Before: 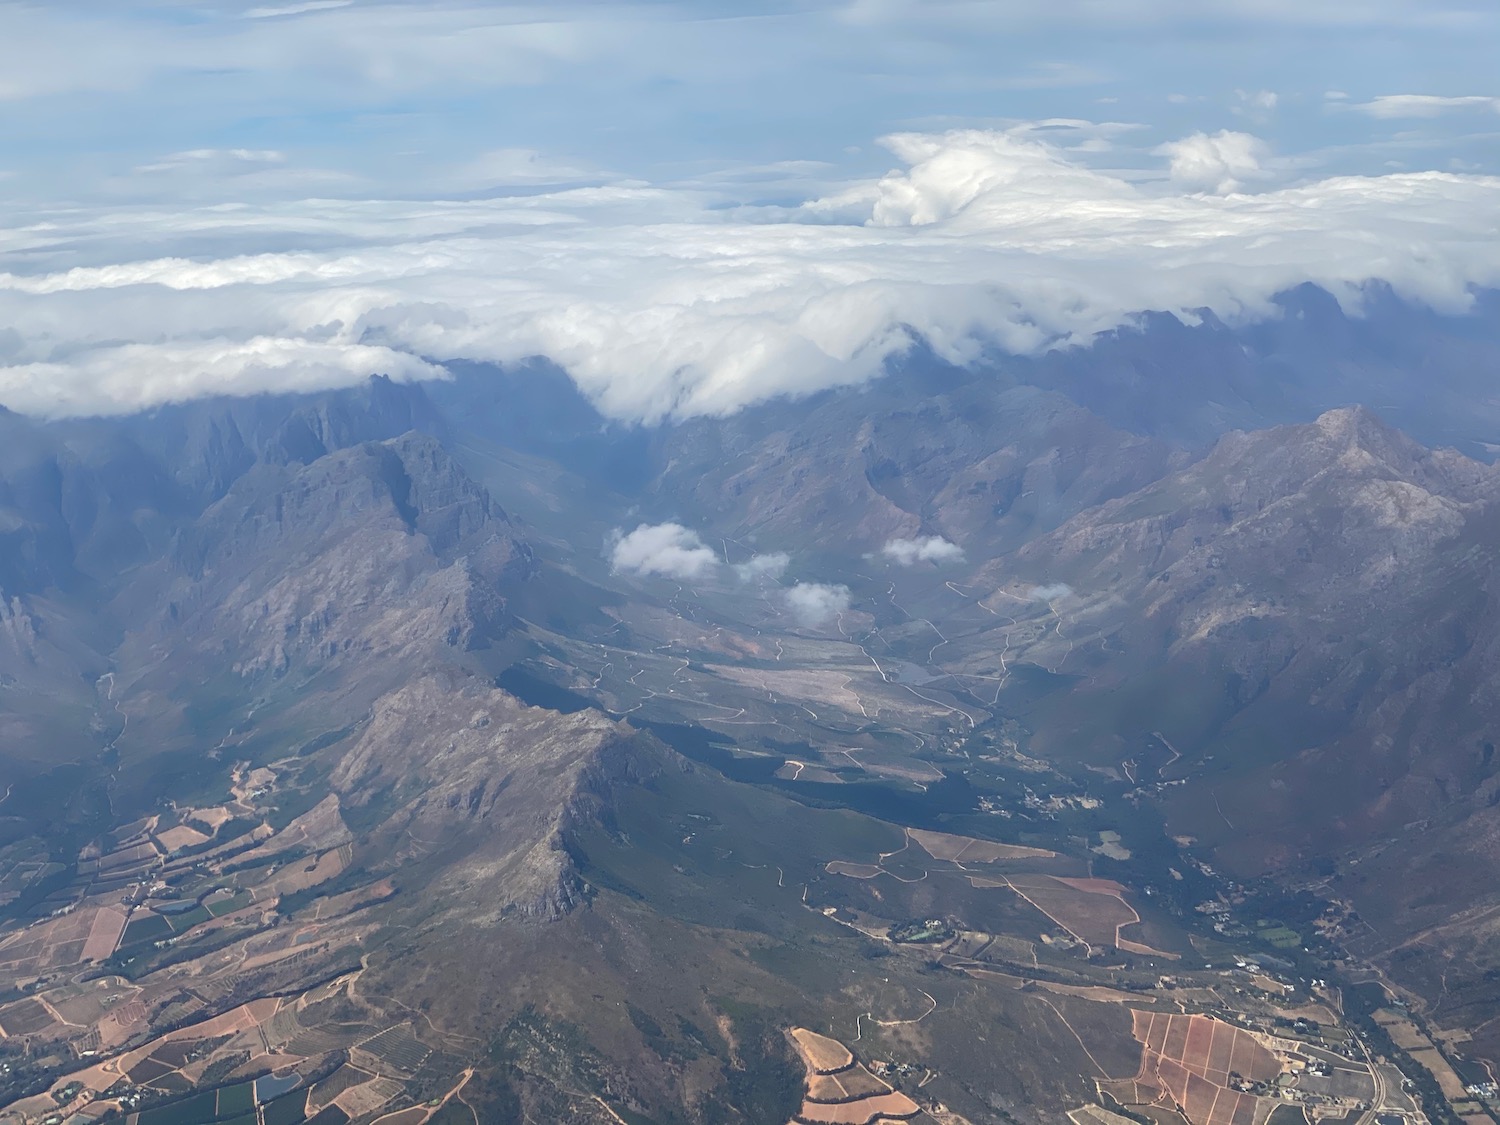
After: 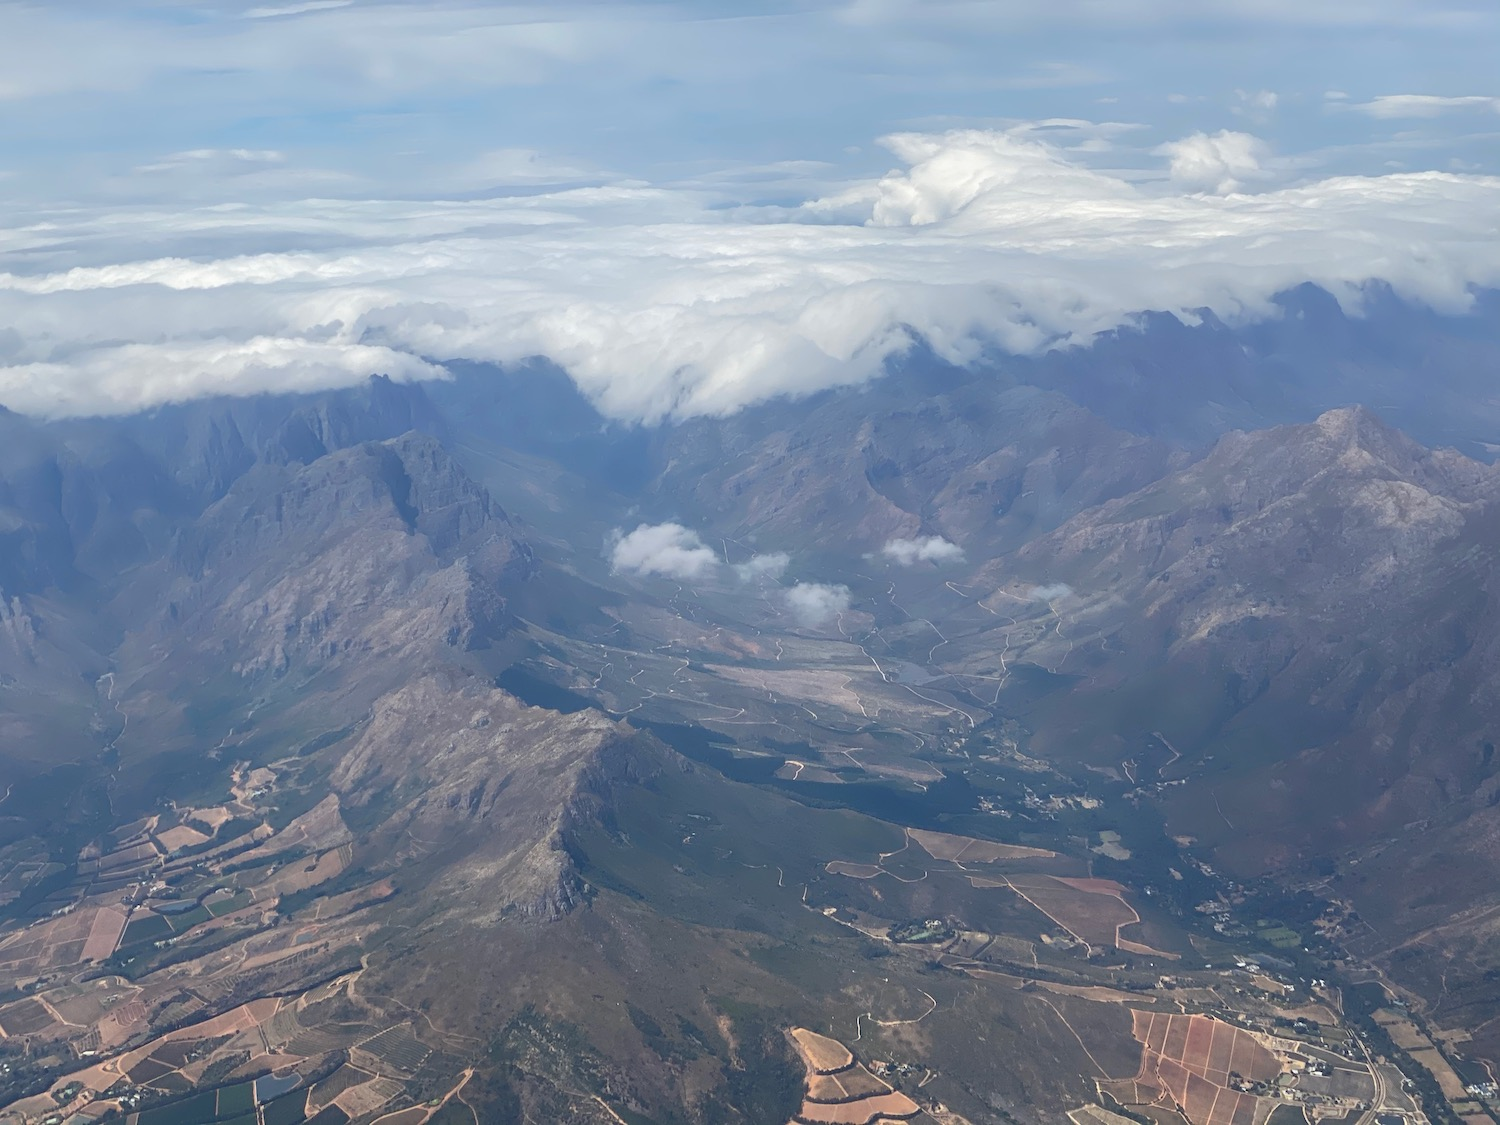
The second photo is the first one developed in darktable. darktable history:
exposure: exposure -0.047 EV, compensate exposure bias true, compensate highlight preservation false
